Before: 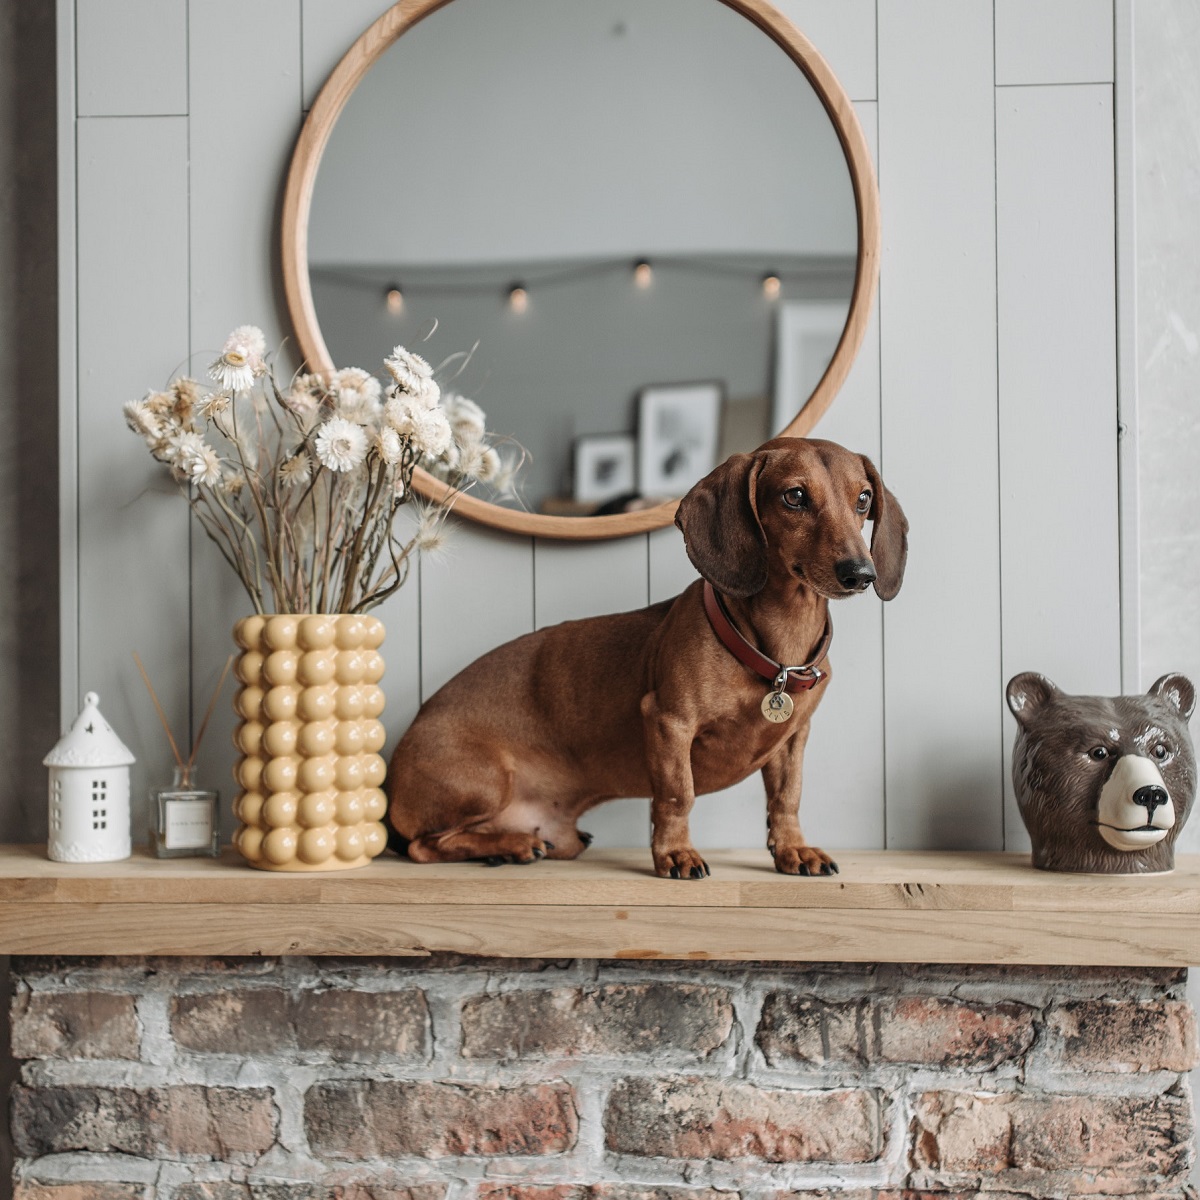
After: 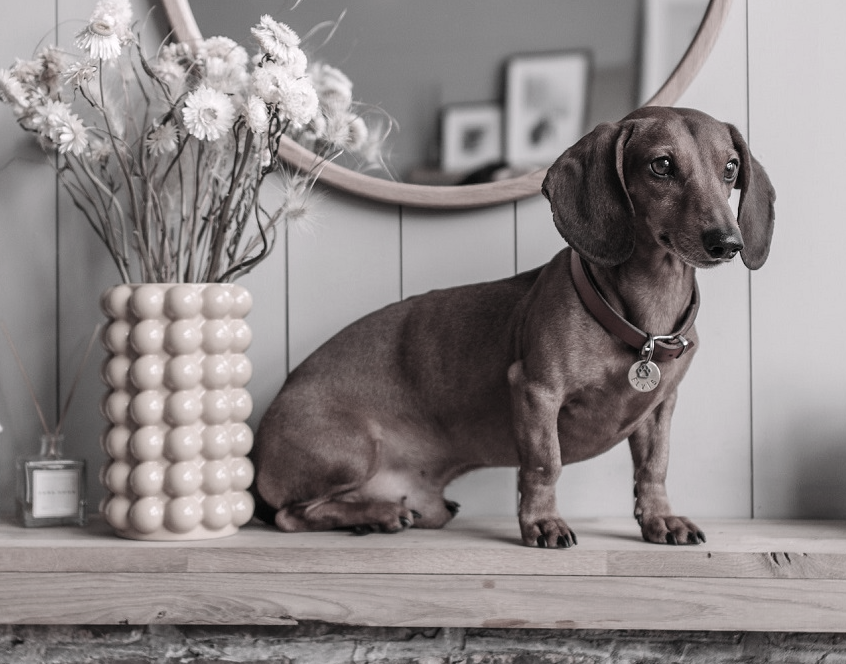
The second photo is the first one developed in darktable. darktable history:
white balance: red 1.05, blue 1.072
crop: left 11.123%, top 27.61%, right 18.3%, bottom 17.034%
color contrast: green-magenta contrast 0.3, blue-yellow contrast 0.15
